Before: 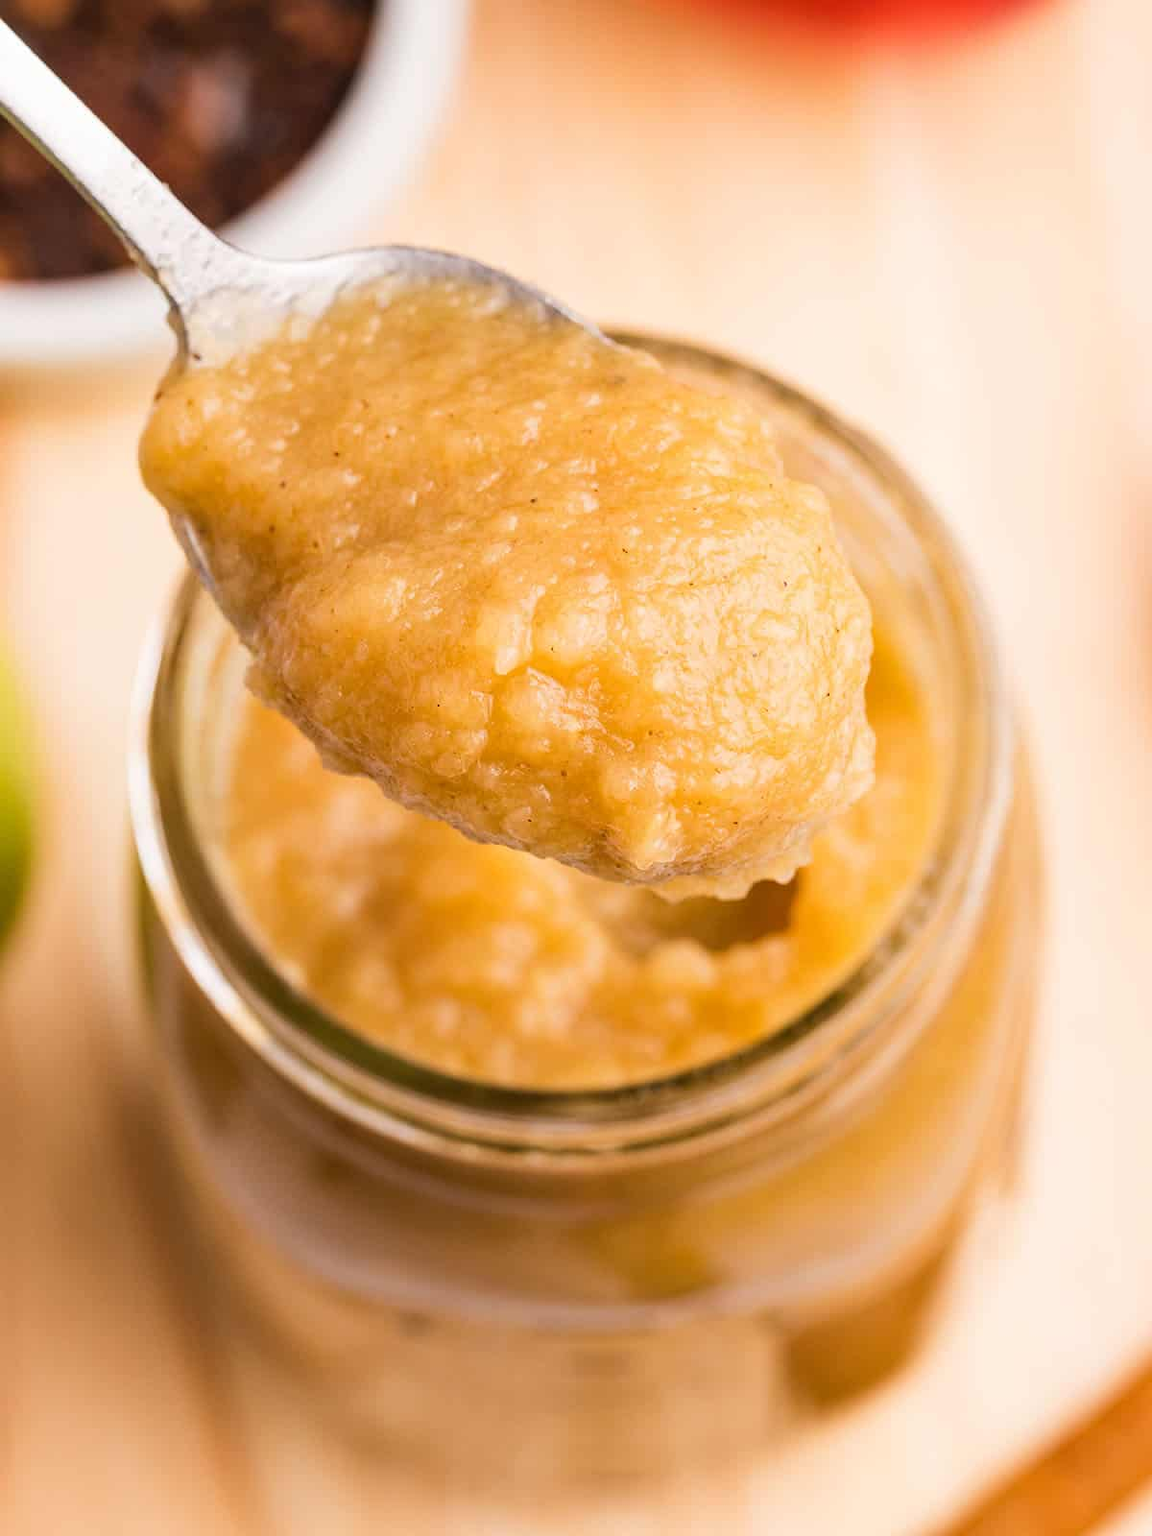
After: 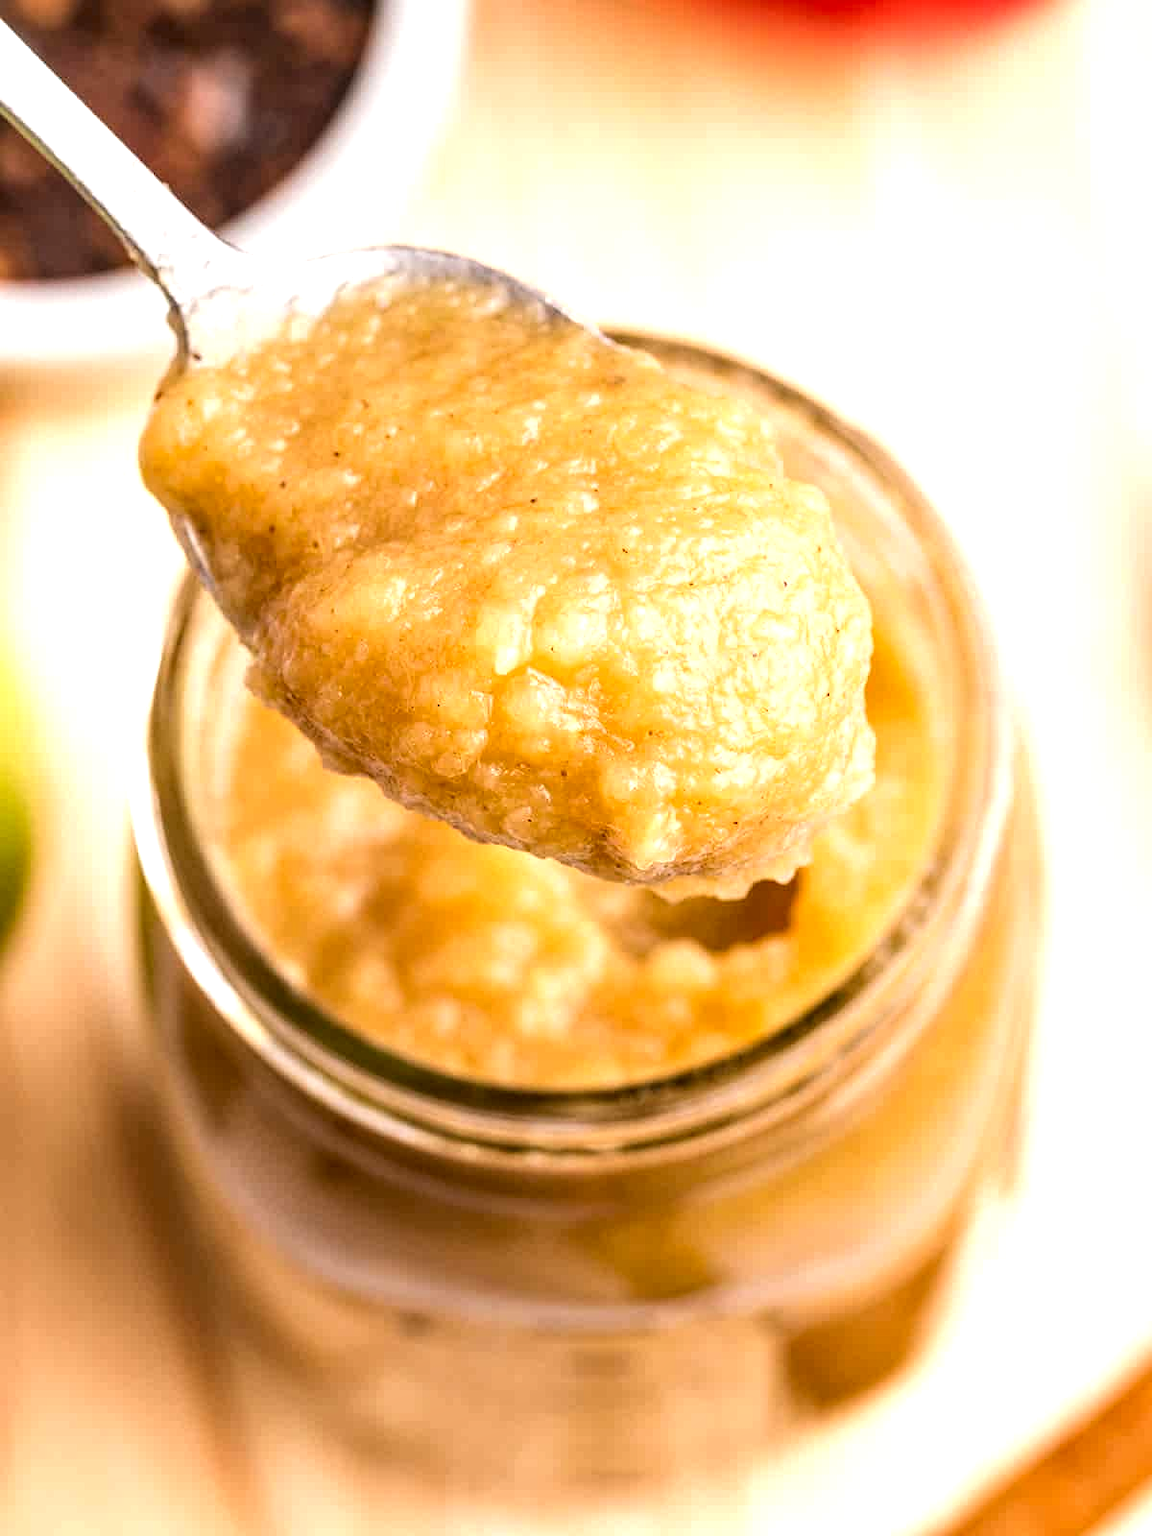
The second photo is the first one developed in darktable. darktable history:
local contrast: detail 150%
exposure: black level correction 0, exposure 0.498 EV, compensate highlight preservation false
